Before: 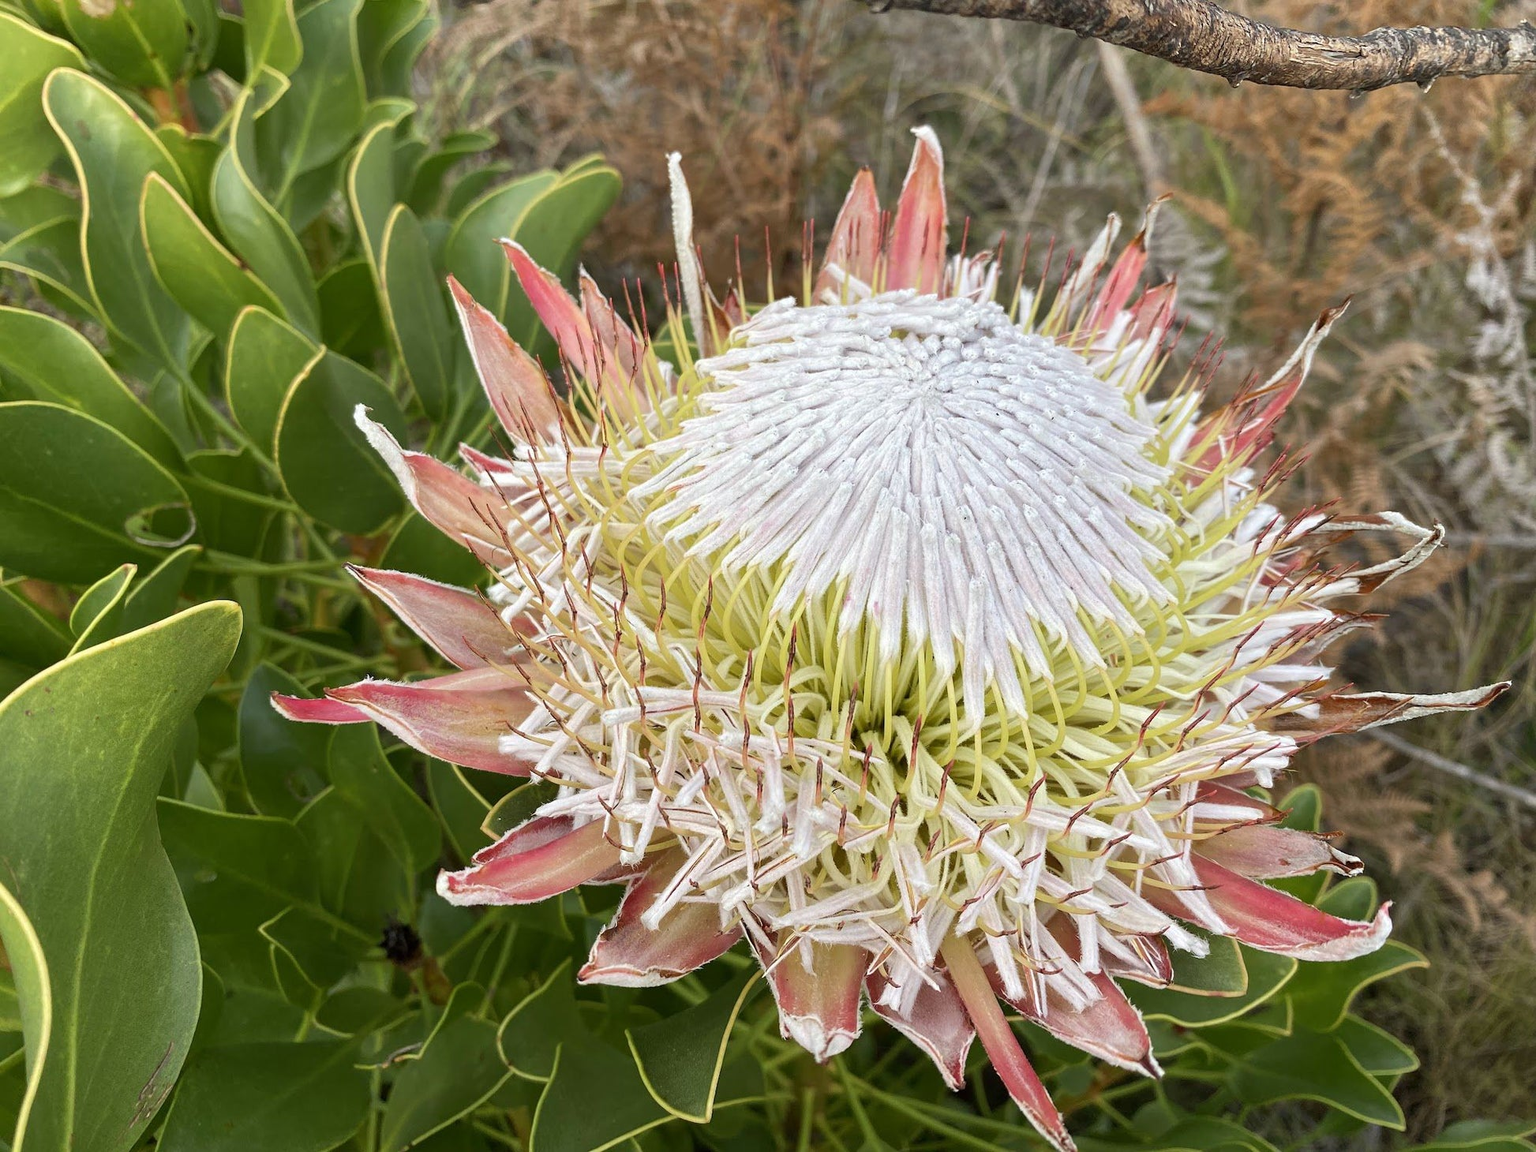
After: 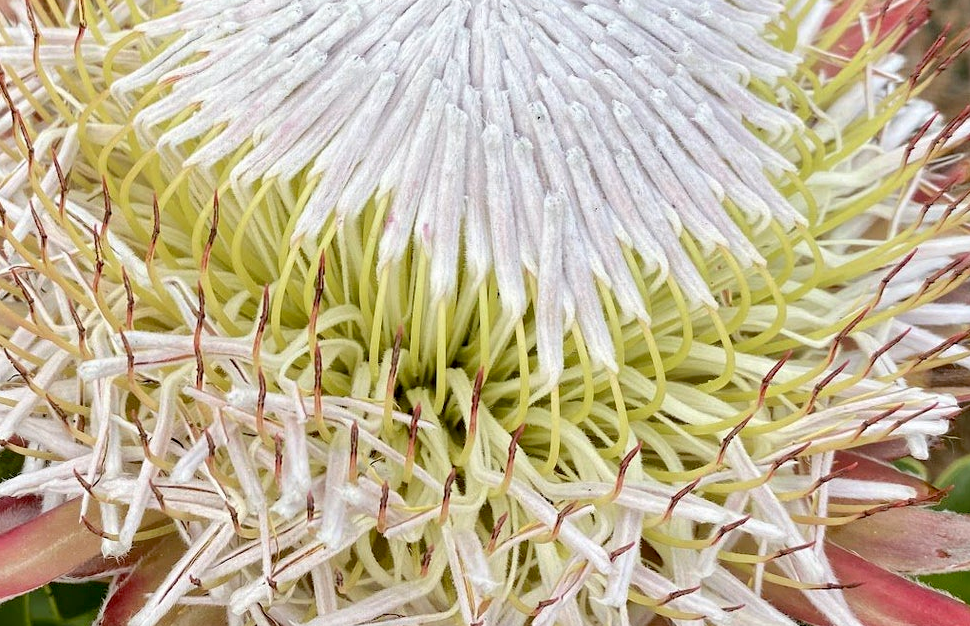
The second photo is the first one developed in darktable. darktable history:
crop: left 35.157%, top 36.985%, right 14.955%, bottom 20.103%
exposure: black level correction 0.011, compensate highlight preservation false
